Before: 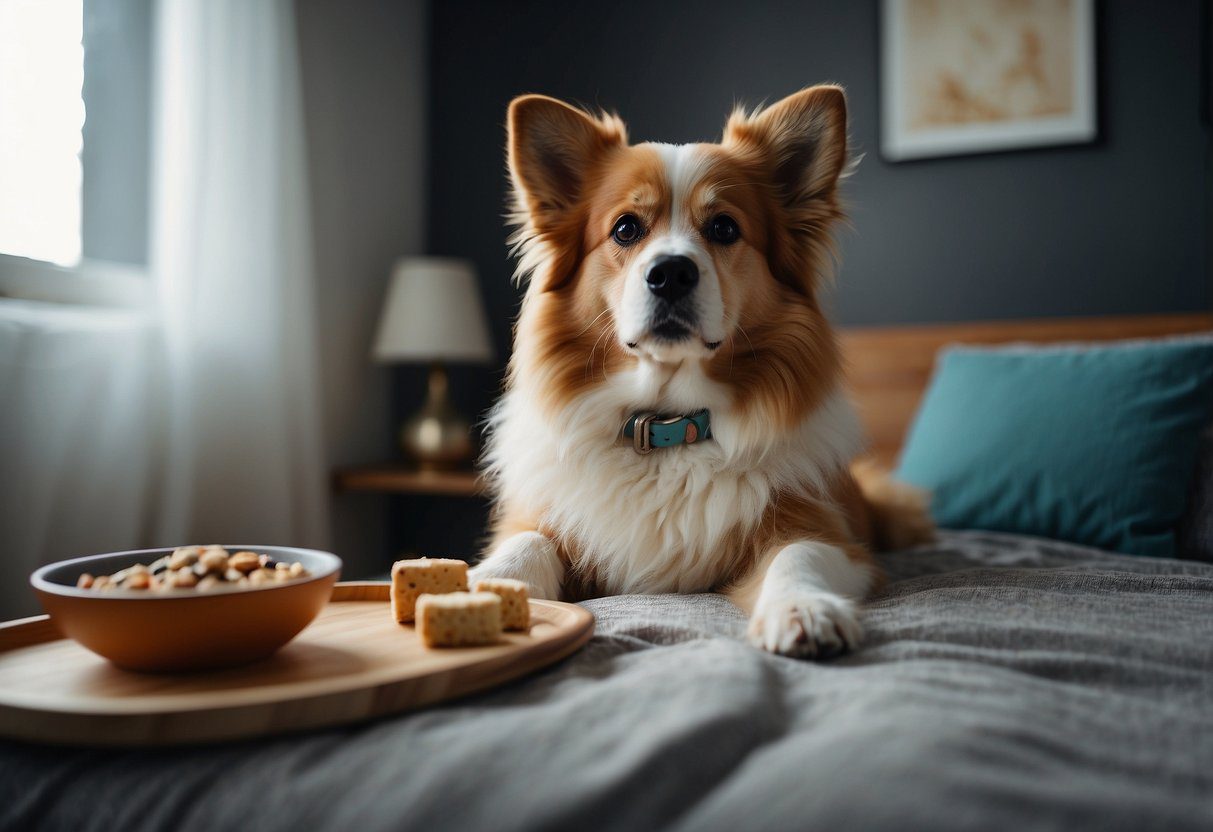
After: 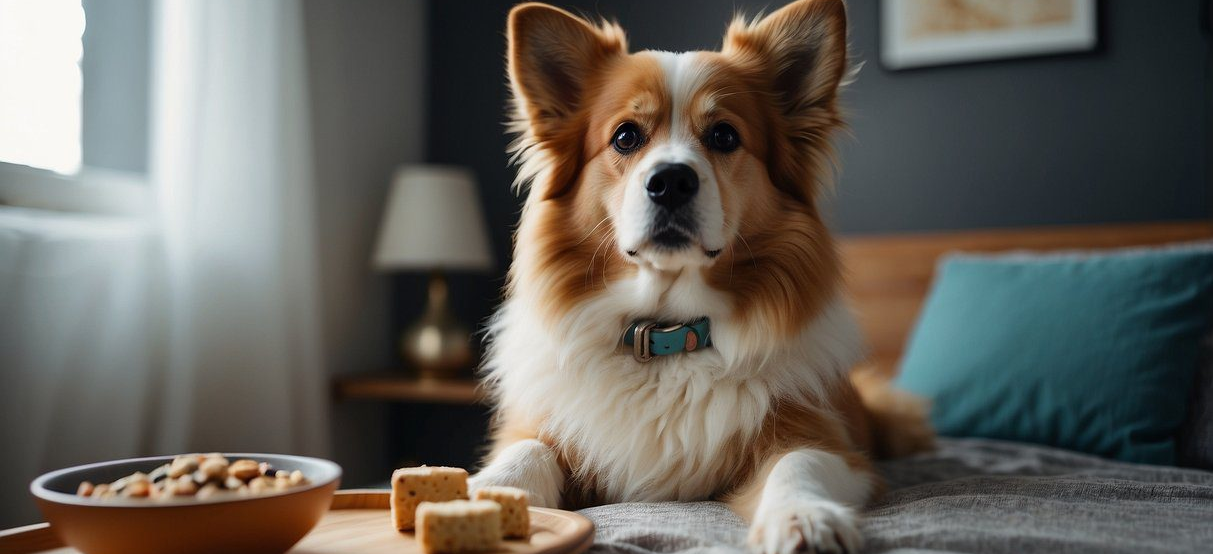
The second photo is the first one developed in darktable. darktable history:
base curve: preserve colors none
crop: top 11.166%, bottom 22.168%
